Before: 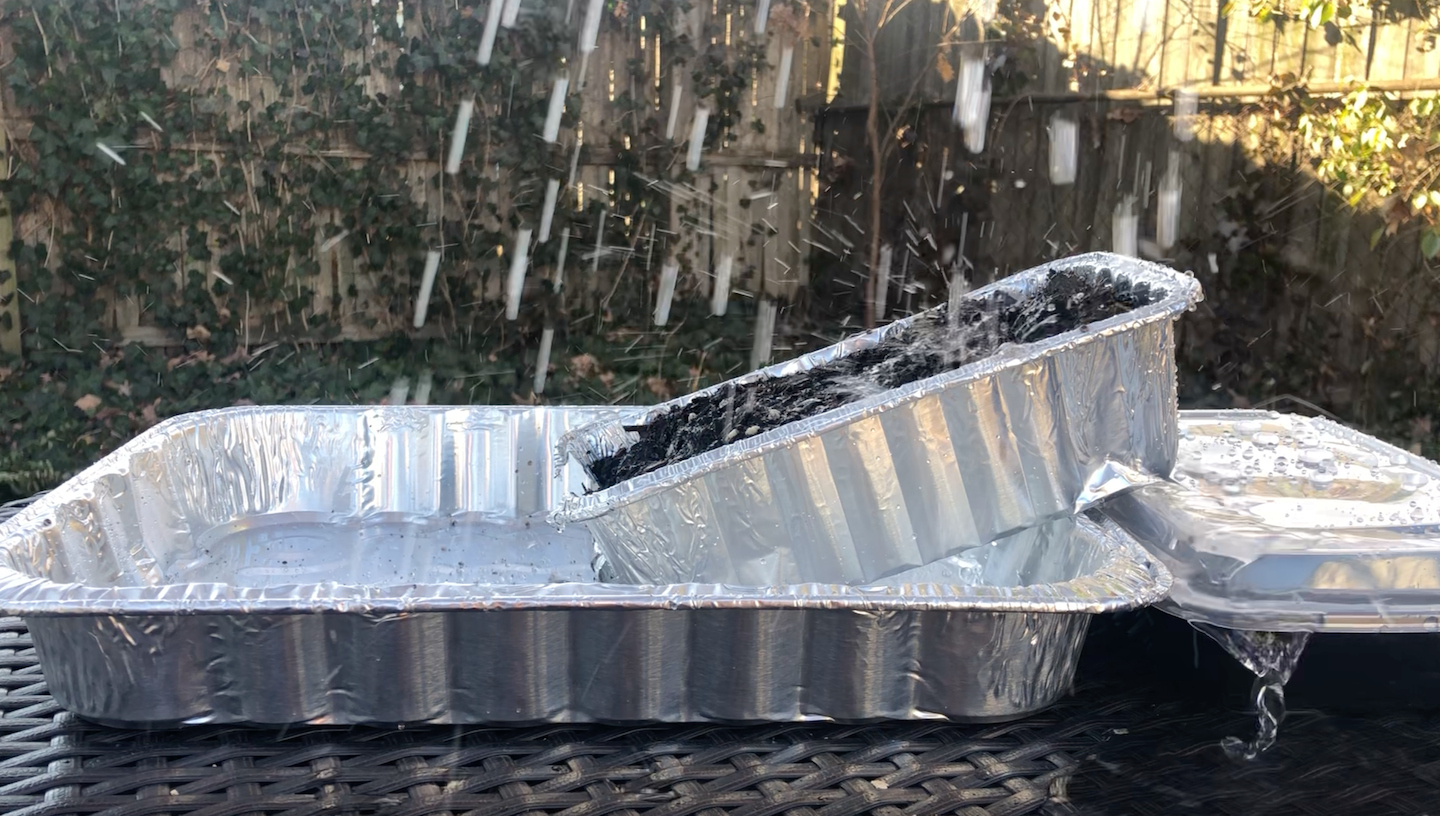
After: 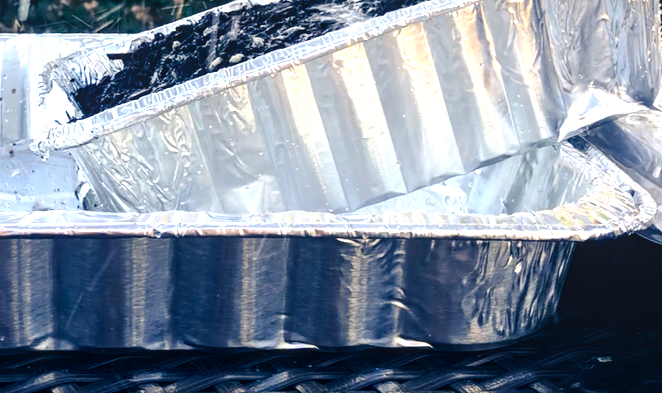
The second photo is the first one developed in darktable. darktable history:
tone equalizer: -8 EV -1.1 EV, -7 EV -1.02 EV, -6 EV -0.846 EV, -5 EV -0.572 EV, -3 EV 0.553 EV, -2 EV 0.869 EV, -1 EV 1.01 EV, +0 EV 1.06 EV, edges refinement/feathering 500, mask exposure compensation -1.57 EV, preserve details no
color balance rgb: shadows lift › luminance -41.083%, shadows lift › chroma 14.032%, shadows lift › hue 257.17°, global offset › luminance 0.257%, global offset › hue 170.04°, perceptual saturation grading › global saturation 20%, perceptual saturation grading › highlights -25.629%, perceptual saturation grading › shadows 24.655%, global vibrance 20%
crop: left 35.898%, top 45.699%, right 18.088%, bottom 6.132%
local contrast: detail 116%
